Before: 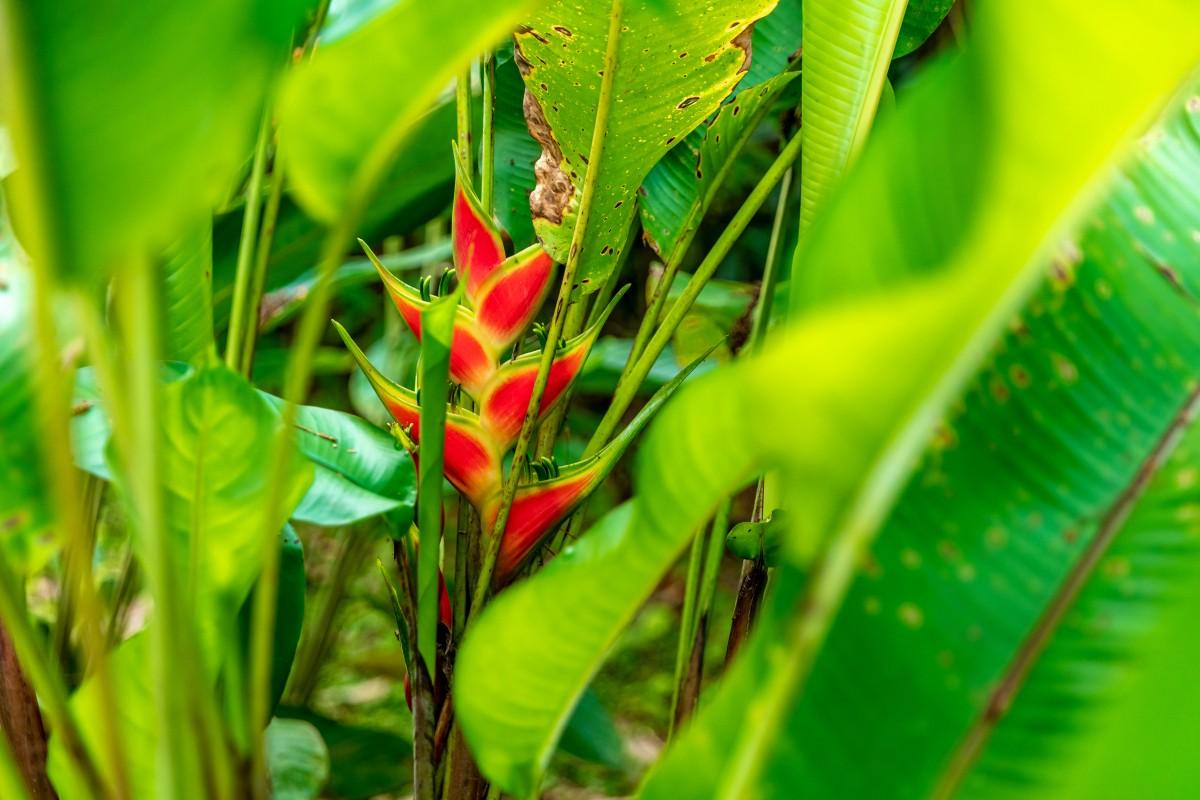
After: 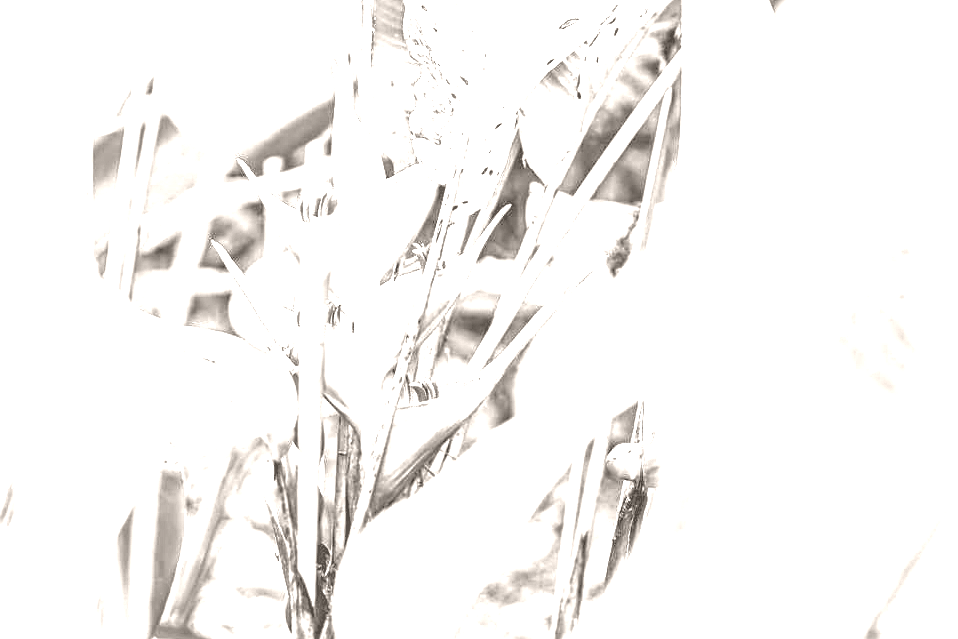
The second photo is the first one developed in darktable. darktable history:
local contrast: detail 130%
colorize: hue 34.49°, saturation 35.33%, source mix 100%, lightness 55%, version 1
crop and rotate: left 10.071%, top 10.071%, right 10.02%, bottom 10.02%
sharpen: on, module defaults
contrast brightness saturation: contrast 0.43, brightness 0.56, saturation -0.19
exposure: exposure 1.15 EV, compensate highlight preservation false
color correction: highlights a* -2.73, highlights b* -2.09, shadows a* 2.41, shadows b* 2.73
